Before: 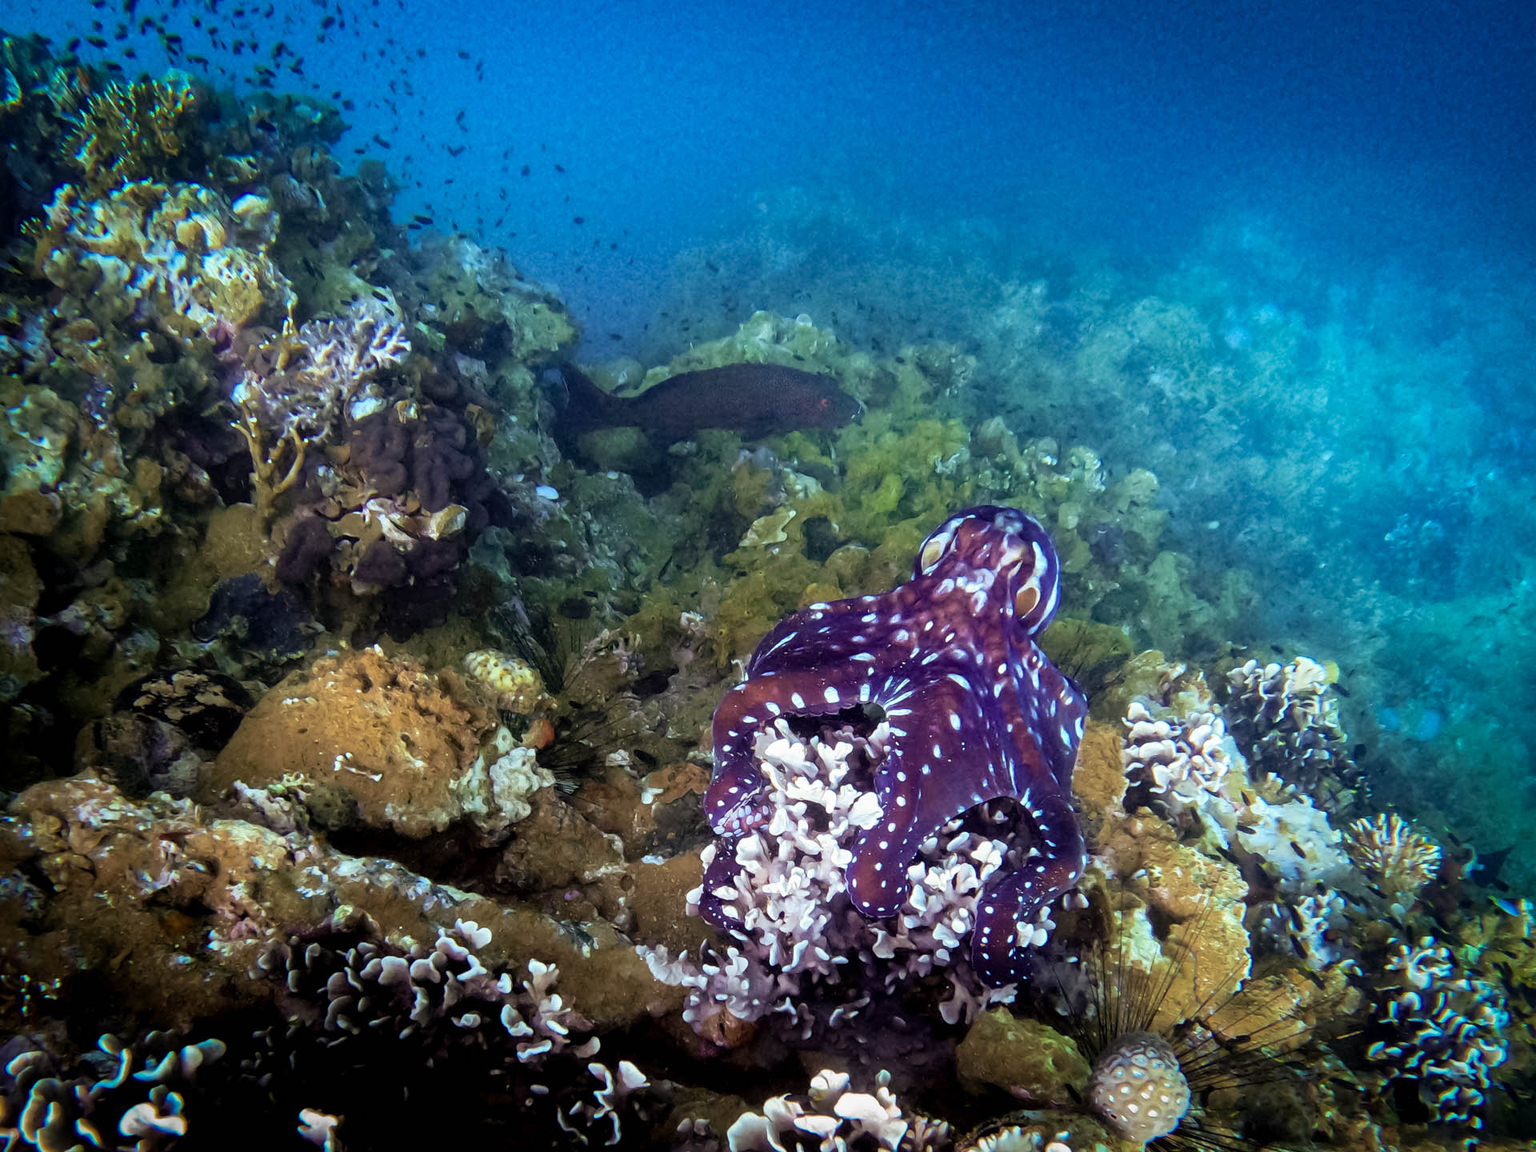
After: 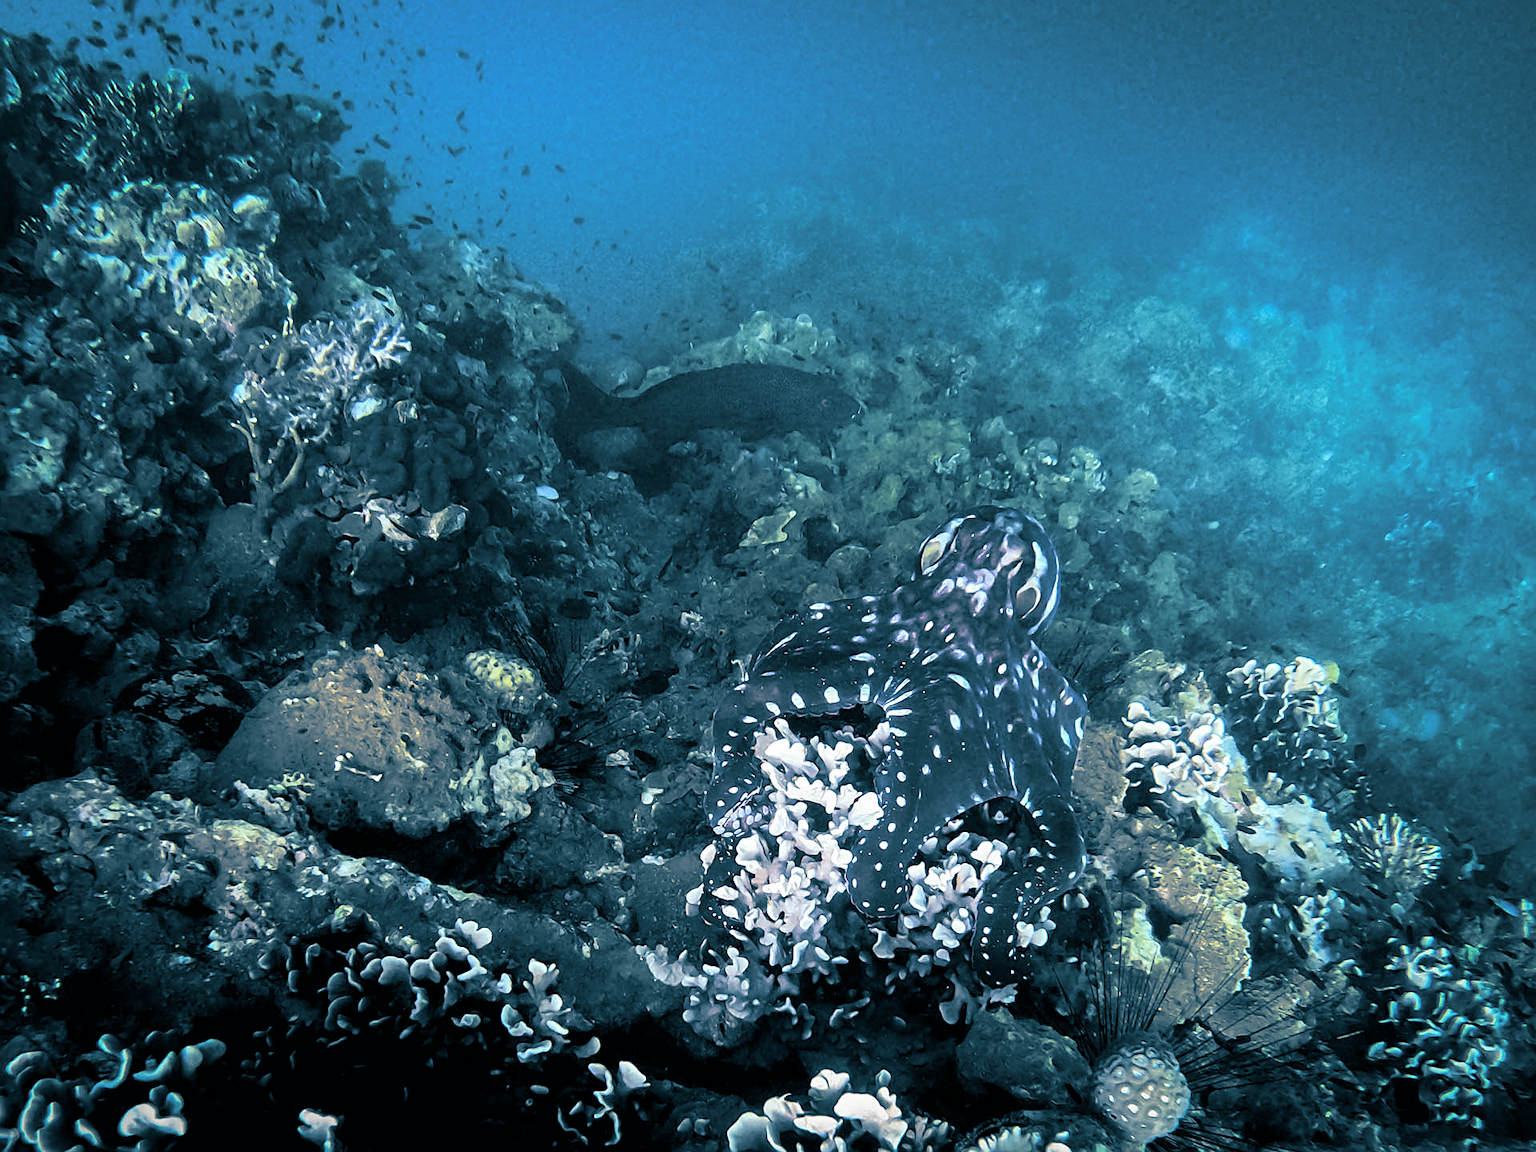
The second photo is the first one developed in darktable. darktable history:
levels: mode automatic
split-toning: shadows › hue 212.4°, balance -70
sharpen: on, module defaults
tone equalizer: on, module defaults
